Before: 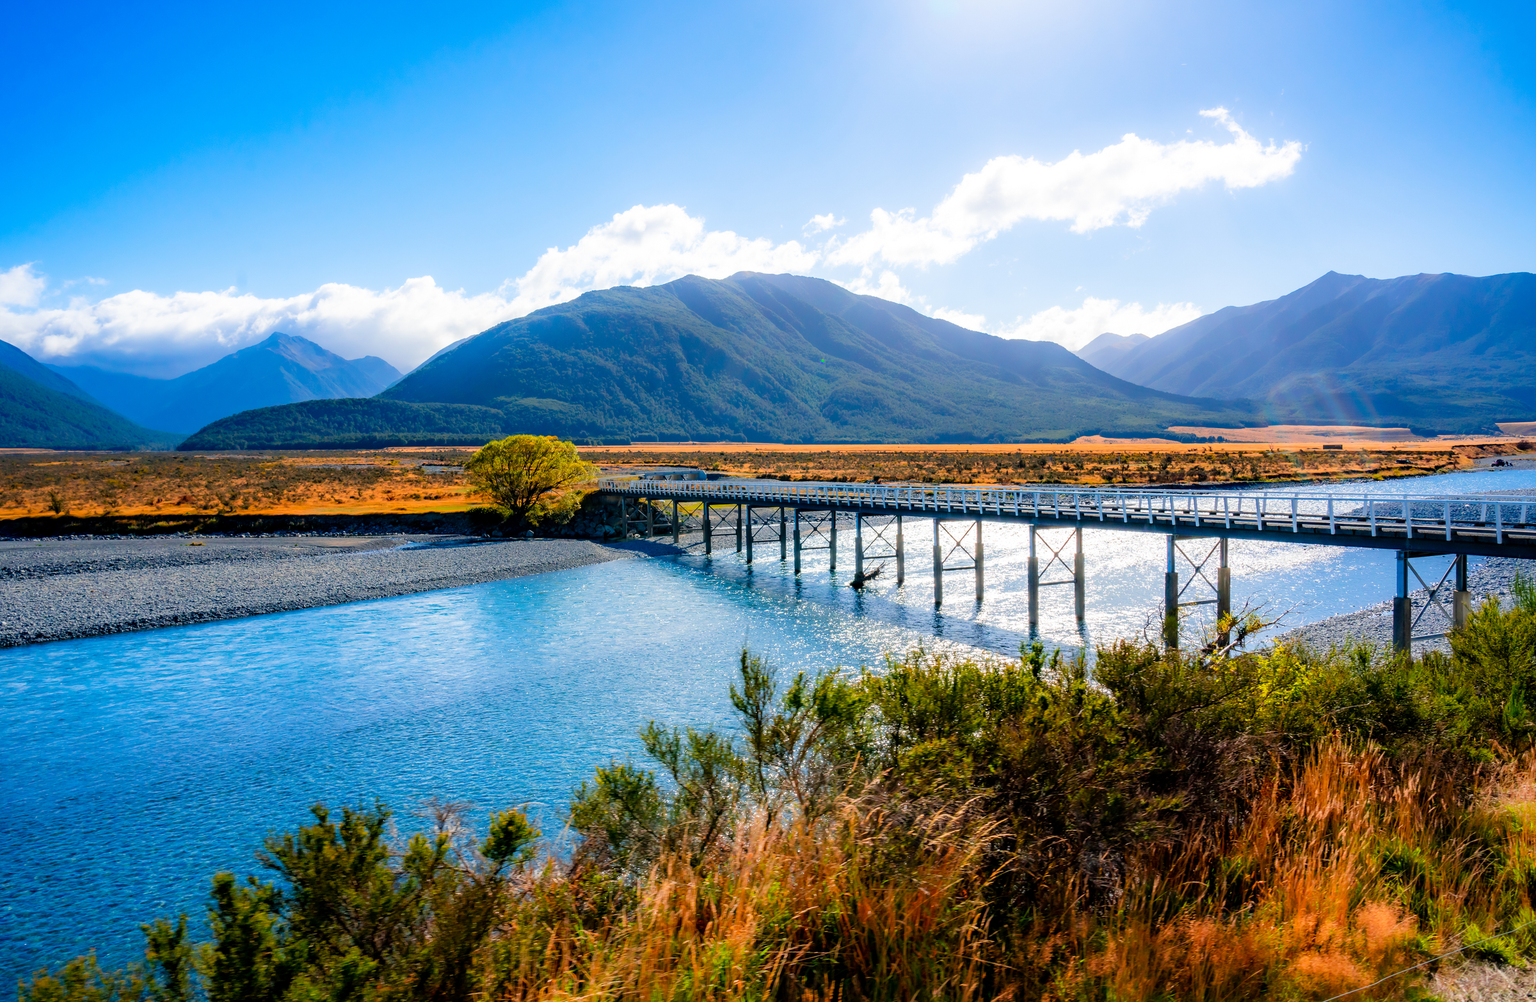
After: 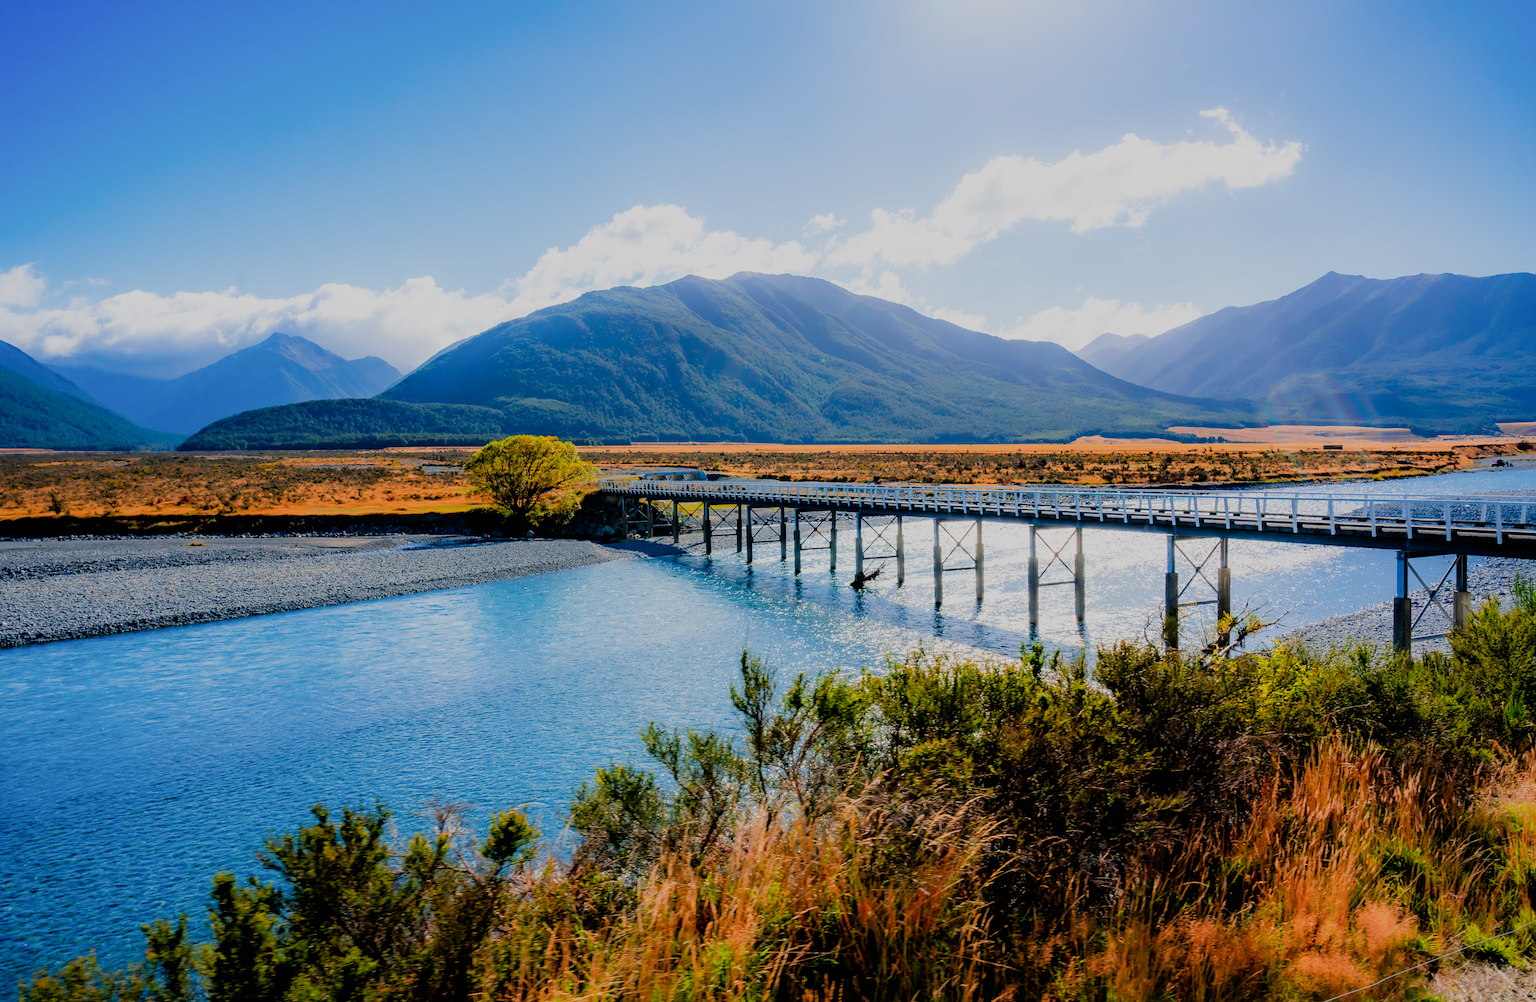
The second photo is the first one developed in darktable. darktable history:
filmic rgb: black relative exposure -7.16 EV, white relative exposure 5.36 EV, hardness 3.02, iterations of high-quality reconstruction 0
